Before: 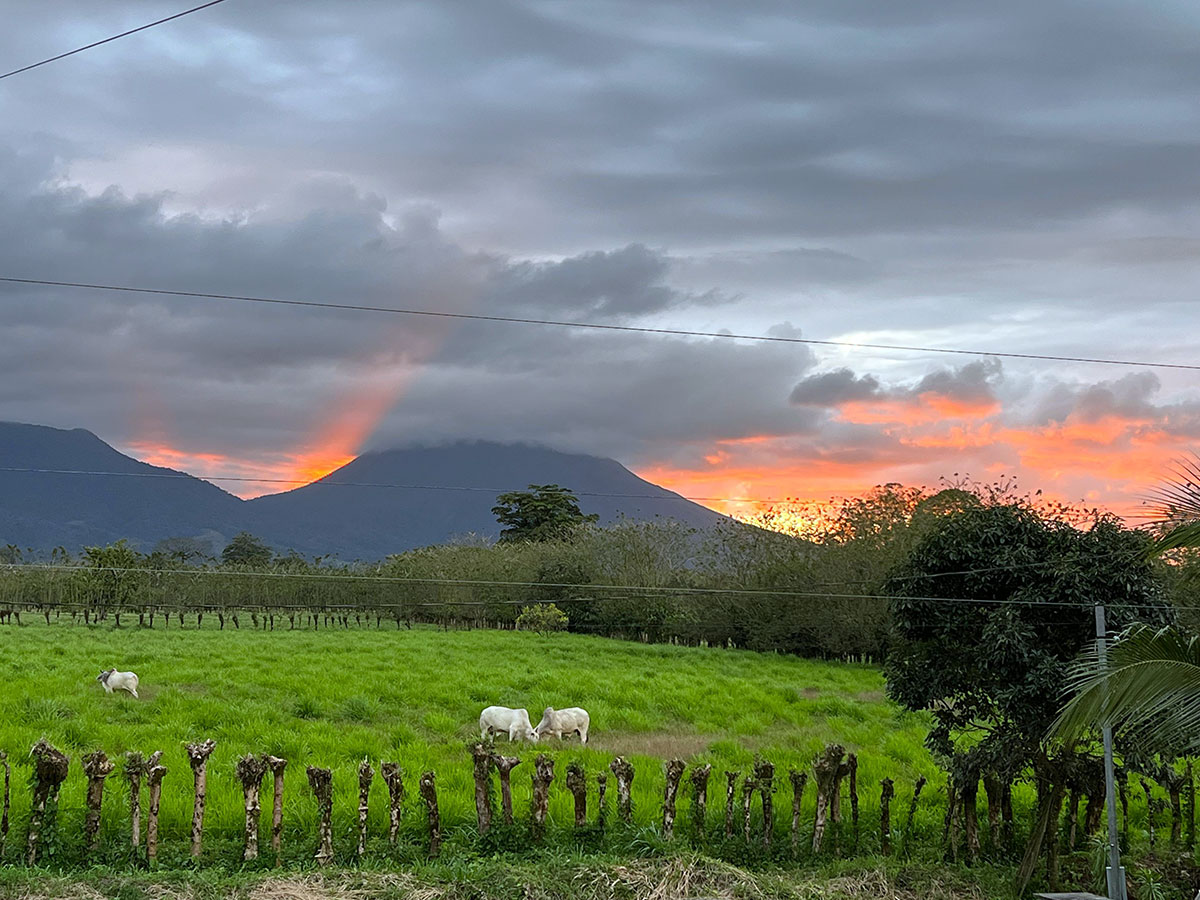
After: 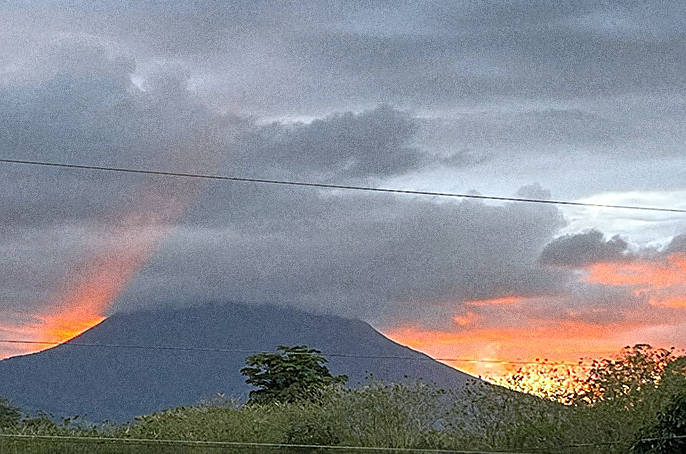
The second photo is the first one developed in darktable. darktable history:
crop: left 20.932%, top 15.471%, right 21.848%, bottom 34.081%
sharpen: on, module defaults
grain: coarseness 0.09 ISO, strength 40%
